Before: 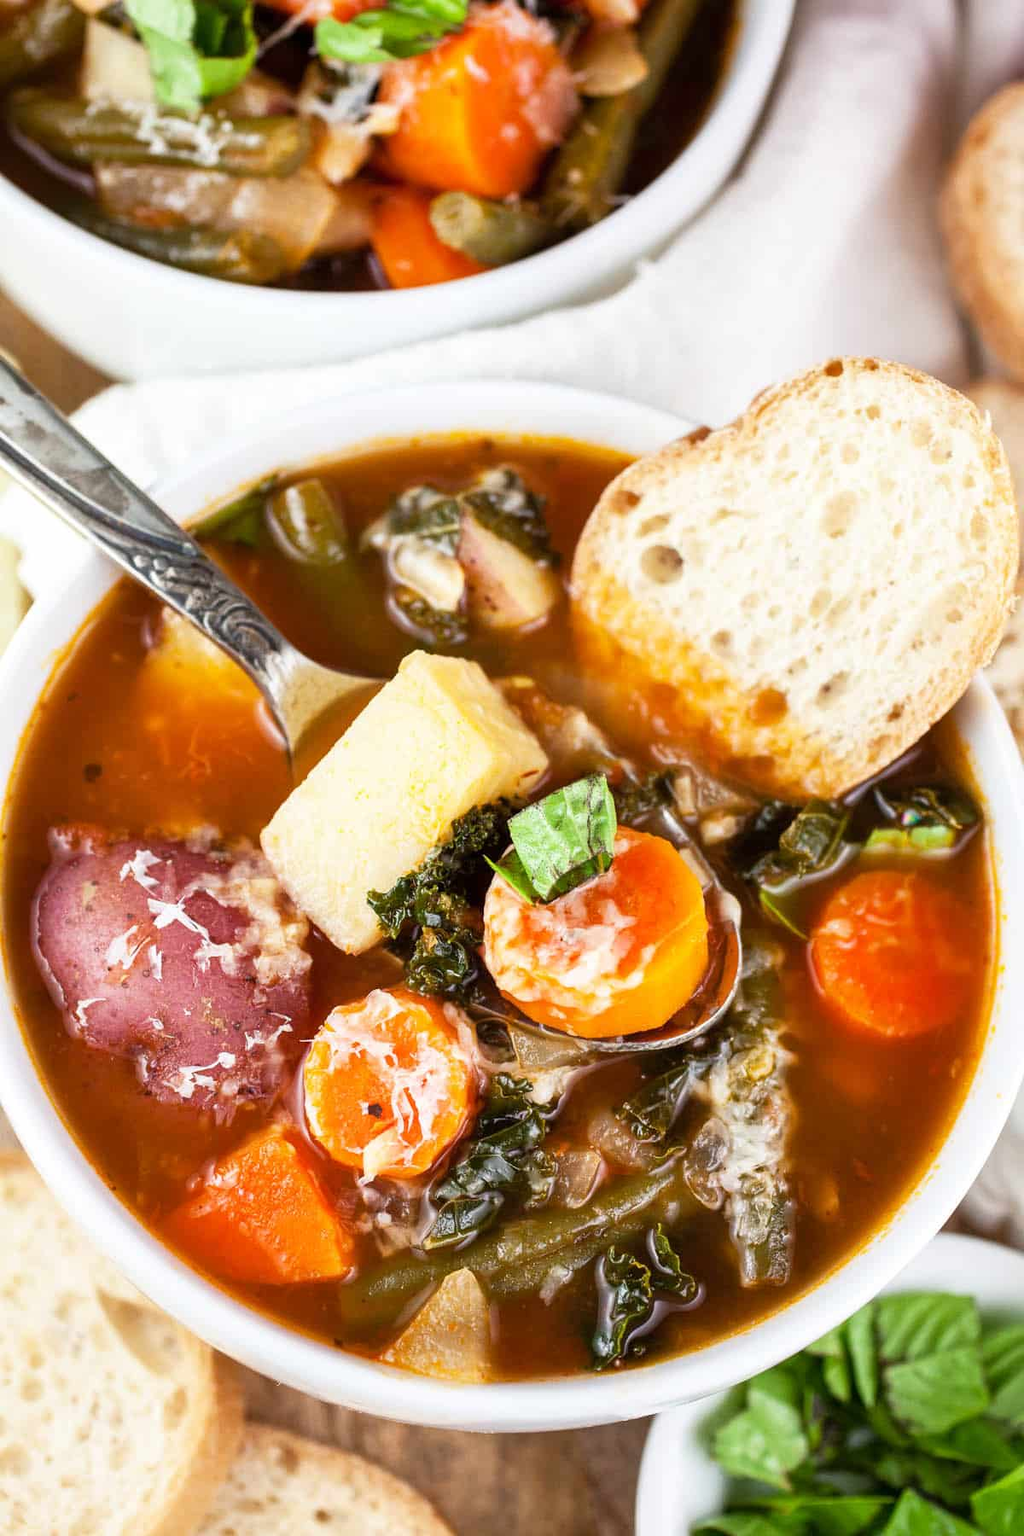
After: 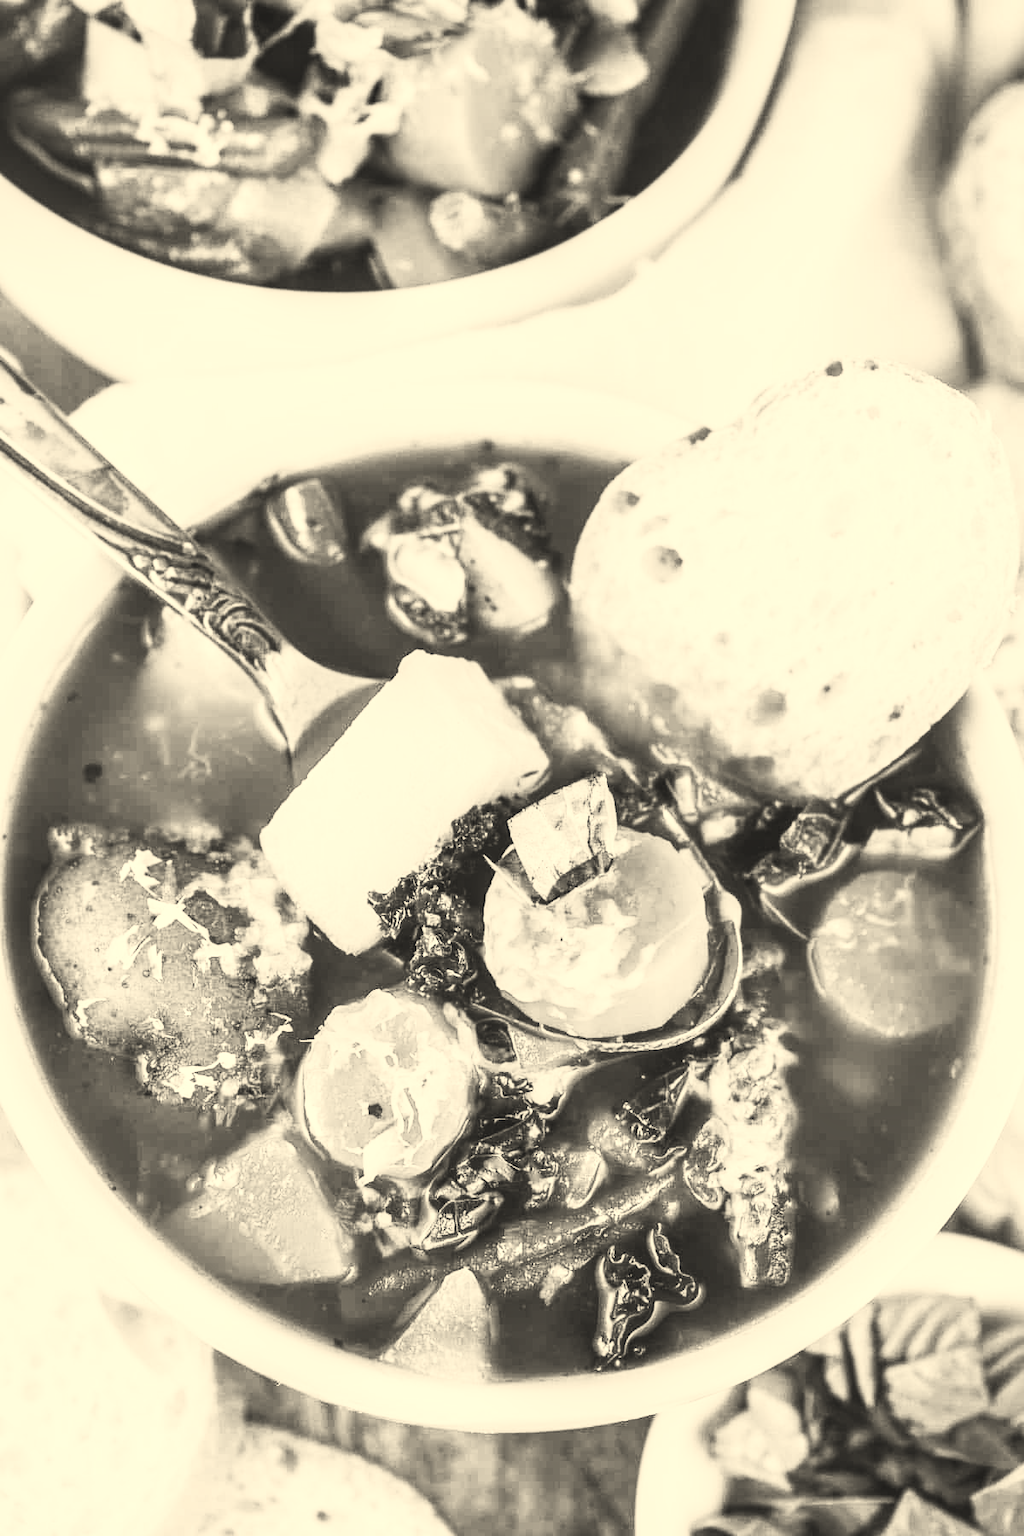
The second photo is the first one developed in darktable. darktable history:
shadows and highlights: shadows 25, highlights -25
local contrast: on, module defaults
contrast brightness saturation: contrast 0.53, brightness 0.47, saturation -1
color balance rgb: shadows lift › chroma 2%, shadows lift › hue 247.2°, power › chroma 0.3%, power › hue 25.2°, highlights gain › chroma 3%, highlights gain › hue 60°, global offset › luminance 0.75%, perceptual saturation grading › global saturation 20%, perceptual saturation grading › highlights -20%, perceptual saturation grading › shadows 30%, global vibrance 20%
color correction: highlights a* 1.39, highlights b* 17.83
